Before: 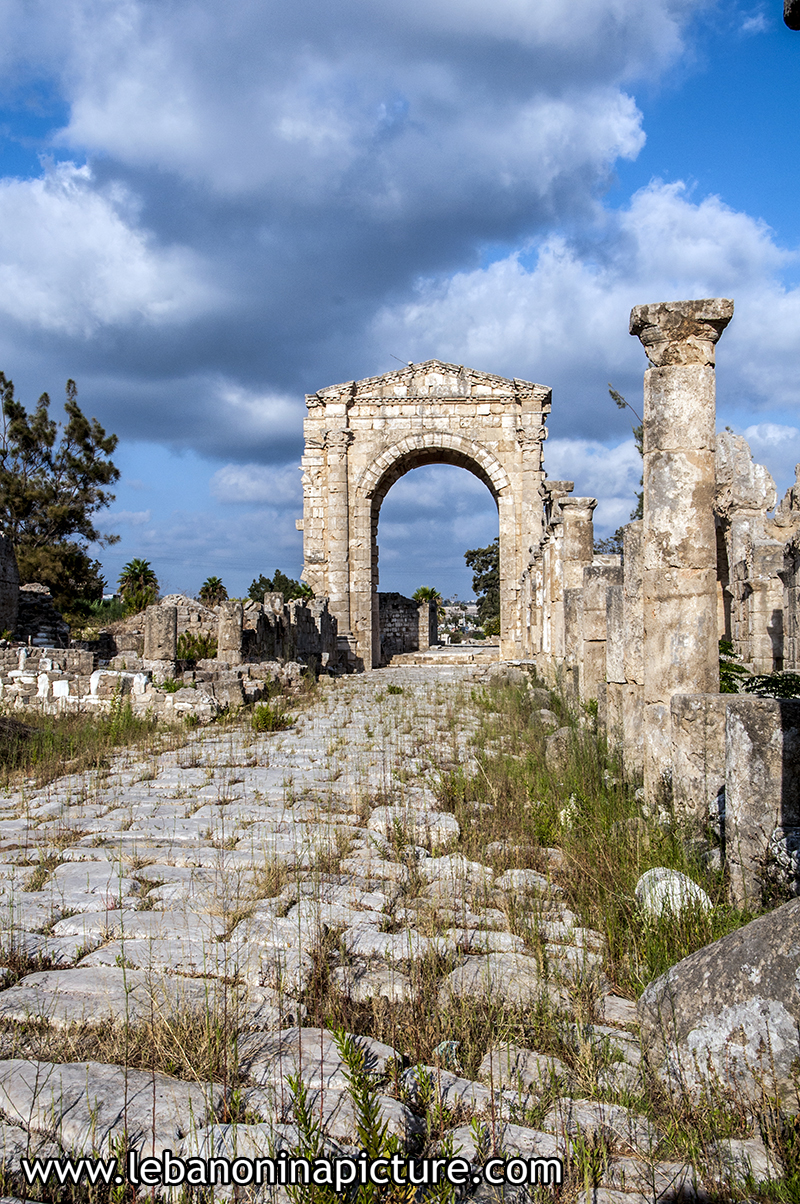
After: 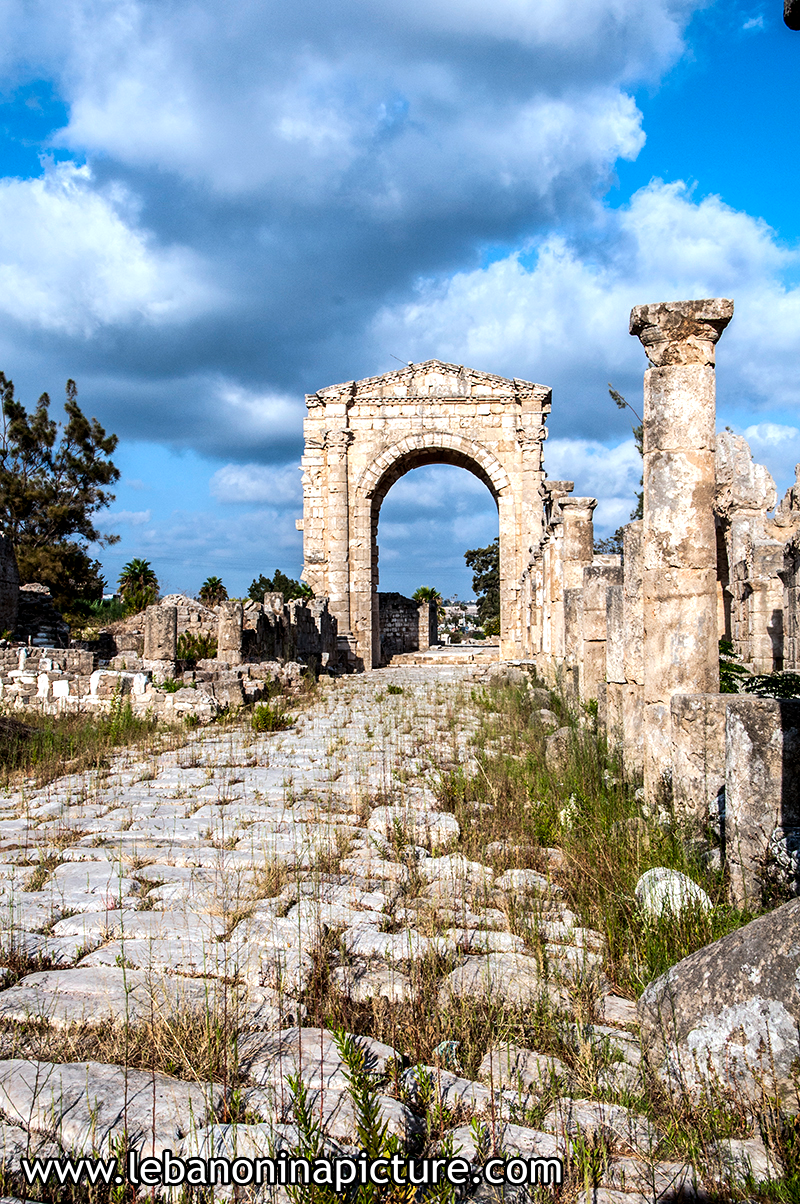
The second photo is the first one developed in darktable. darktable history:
tone equalizer: -8 EV -0.387 EV, -7 EV -0.355 EV, -6 EV -0.332 EV, -5 EV -0.229 EV, -3 EV 0.201 EV, -2 EV 0.356 EV, -1 EV 0.367 EV, +0 EV 0.433 EV, edges refinement/feathering 500, mask exposure compensation -1.57 EV, preserve details no
